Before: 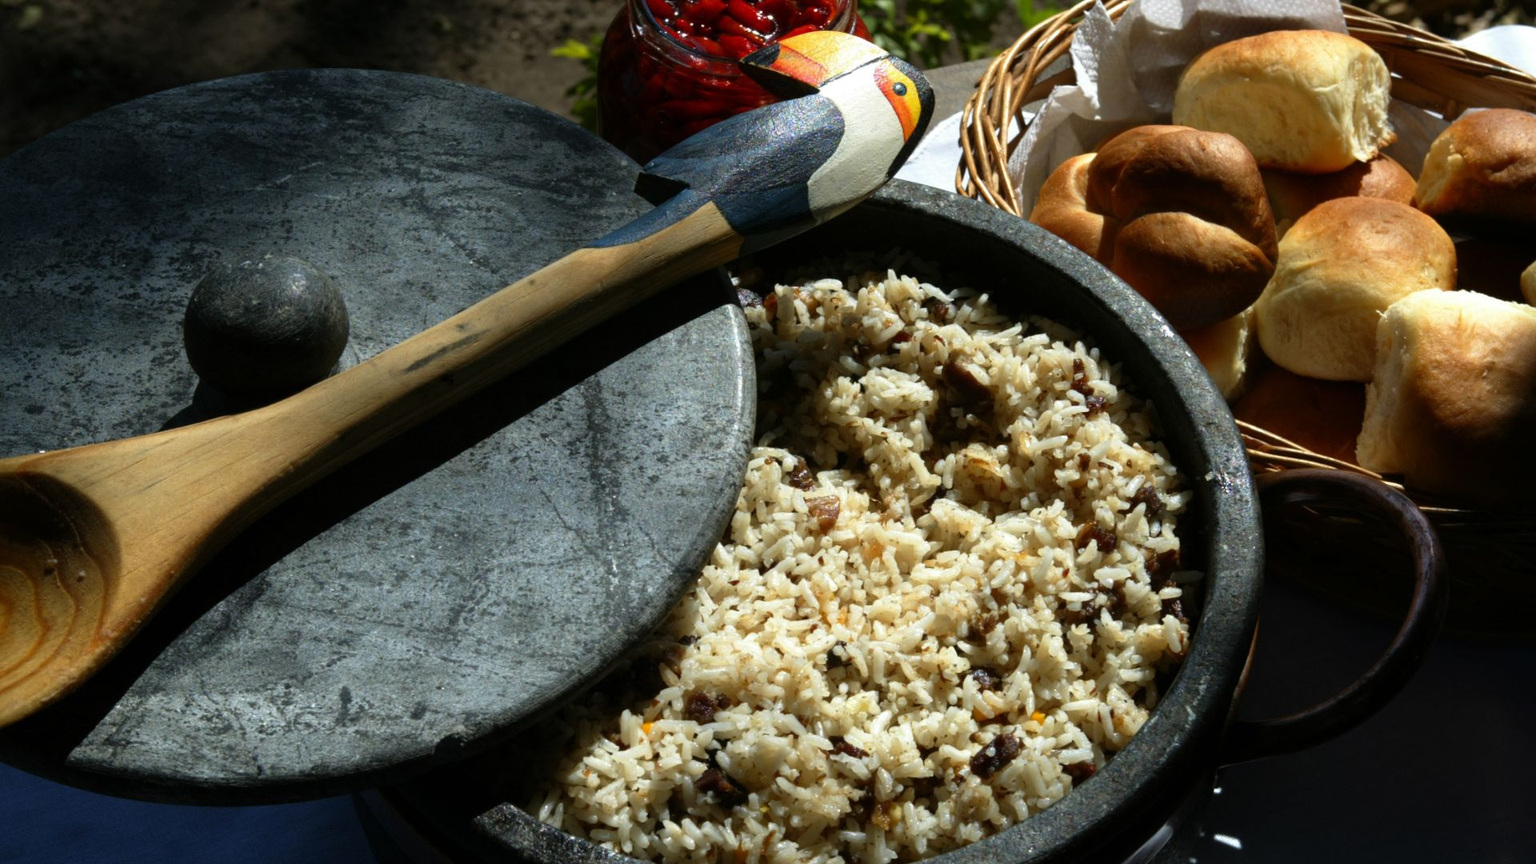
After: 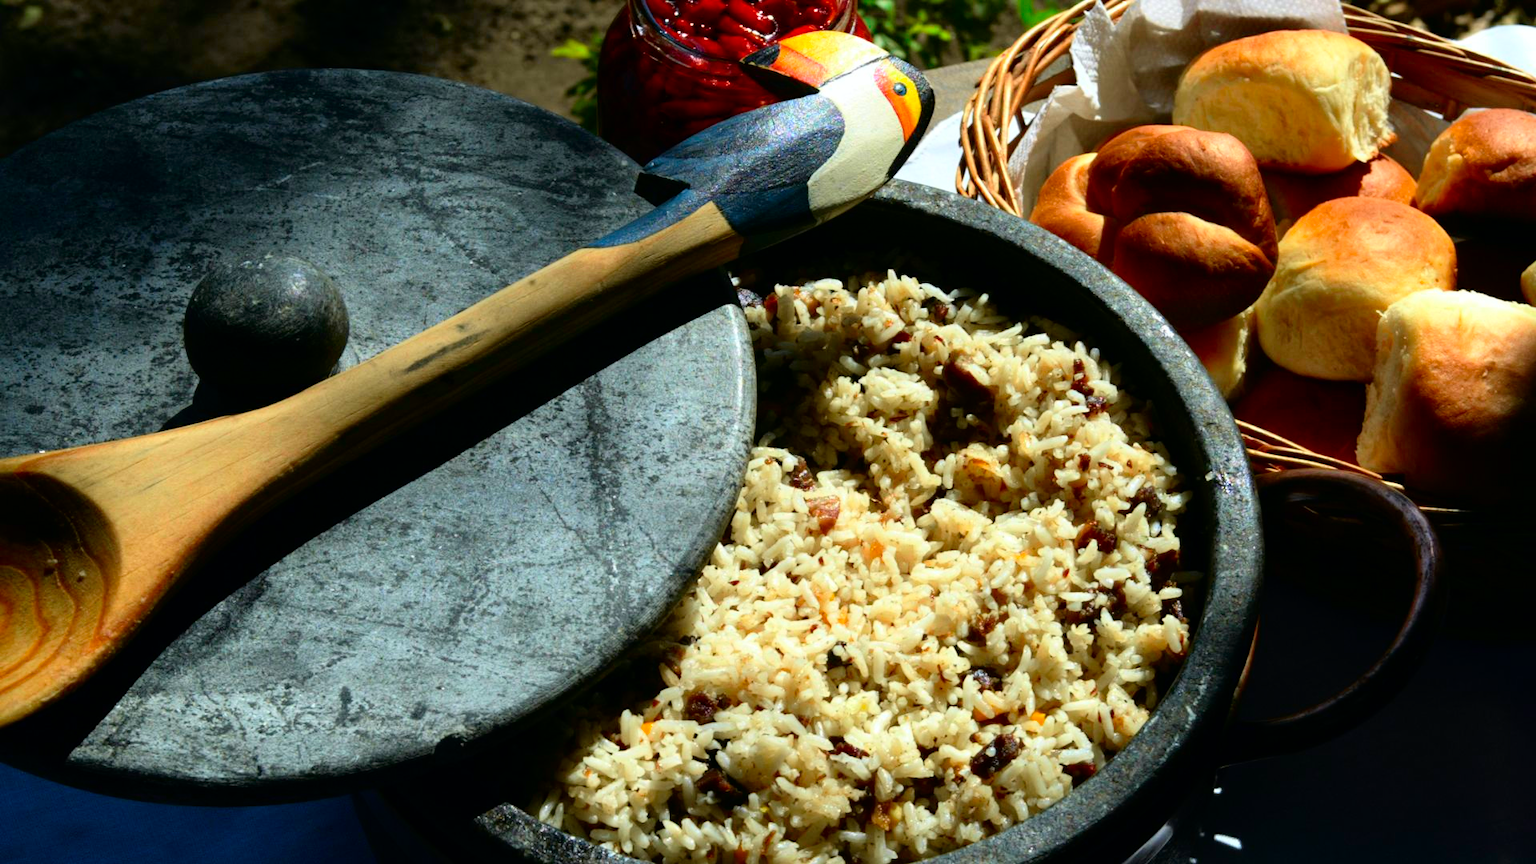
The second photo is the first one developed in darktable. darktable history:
tone curve: curves: ch0 [(0, 0) (0.051, 0.027) (0.096, 0.071) (0.219, 0.248) (0.428, 0.52) (0.596, 0.713) (0.727, 0.823) (0.859, 0.924) (1, 1)]; ch1 [(0, 0) (0.1, 0.038) (0.318, 0.221) (0.413, 0.325) (0.443, 0.412) (0.483, 0.474) (0.503, 0.501) (0.516, 0.515) (0.548, 0.575) (0.561, 0.596) (0.594, 0.647) (0.666, 0.701) (1, 1)]; ch2 [(0, 0) (0.453, 0.435) (0.479, 0.476) (0.504, 0.5) (0.52, 0.526) (0.557, 0.585) (0.583, 0.608) (0.824, 0.815) (1, 1)], color space Lab, independent channels, preserve colors none
color balance: output saturation 120%
